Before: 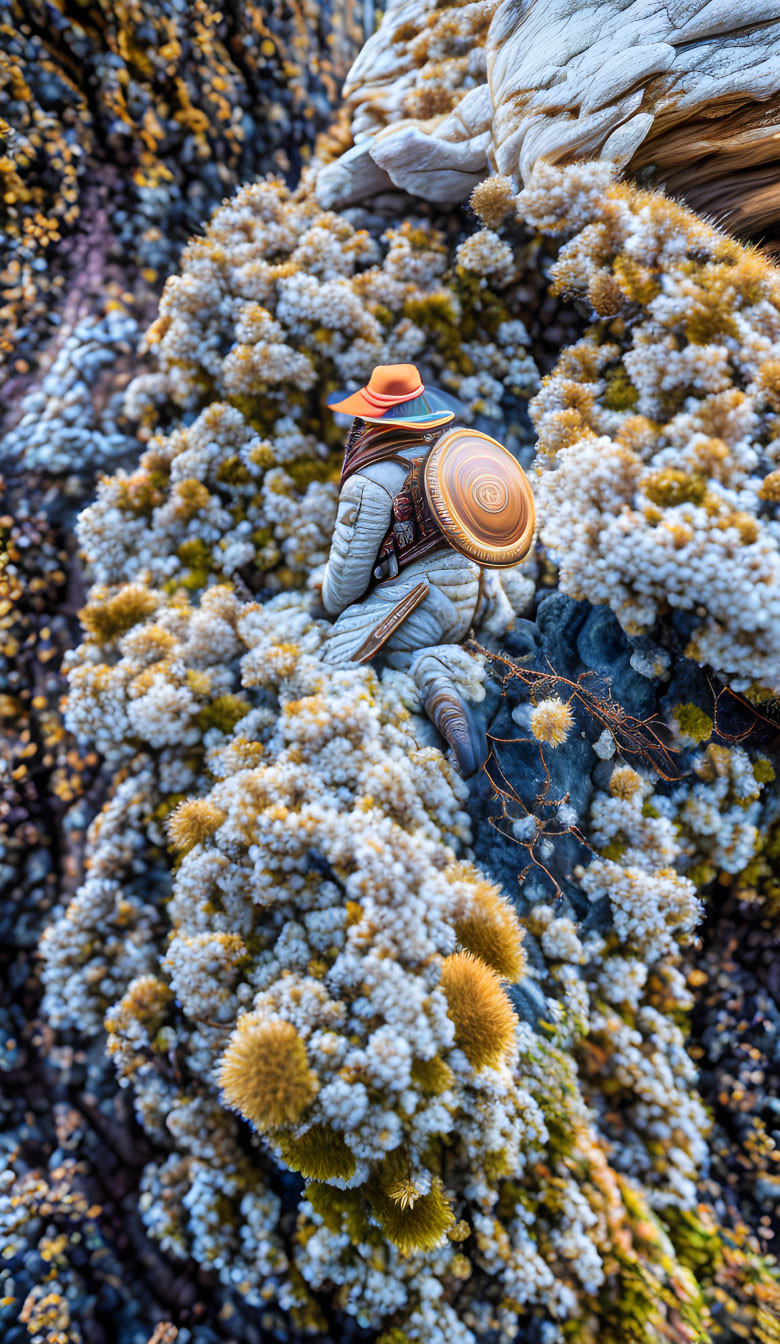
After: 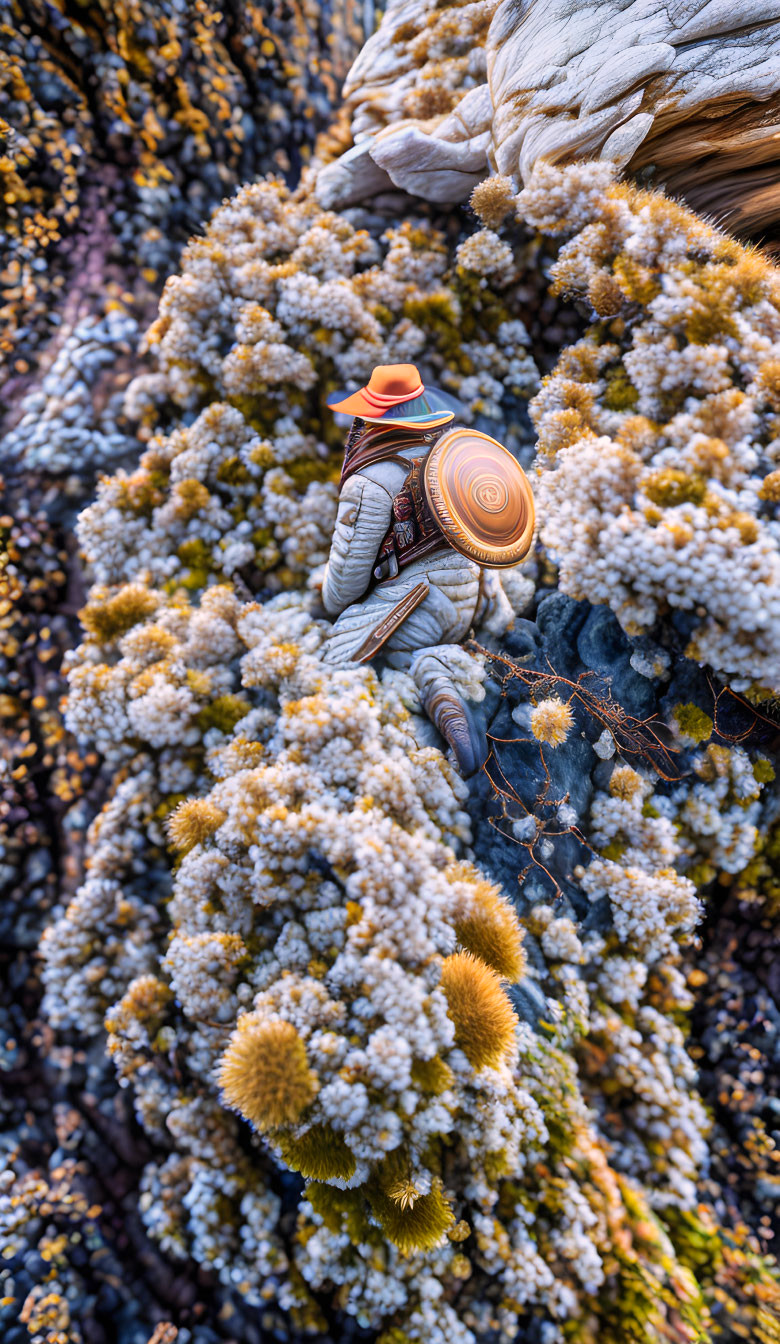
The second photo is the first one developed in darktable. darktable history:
color correction: highlights a* 7.37, highlights b* 4.24
